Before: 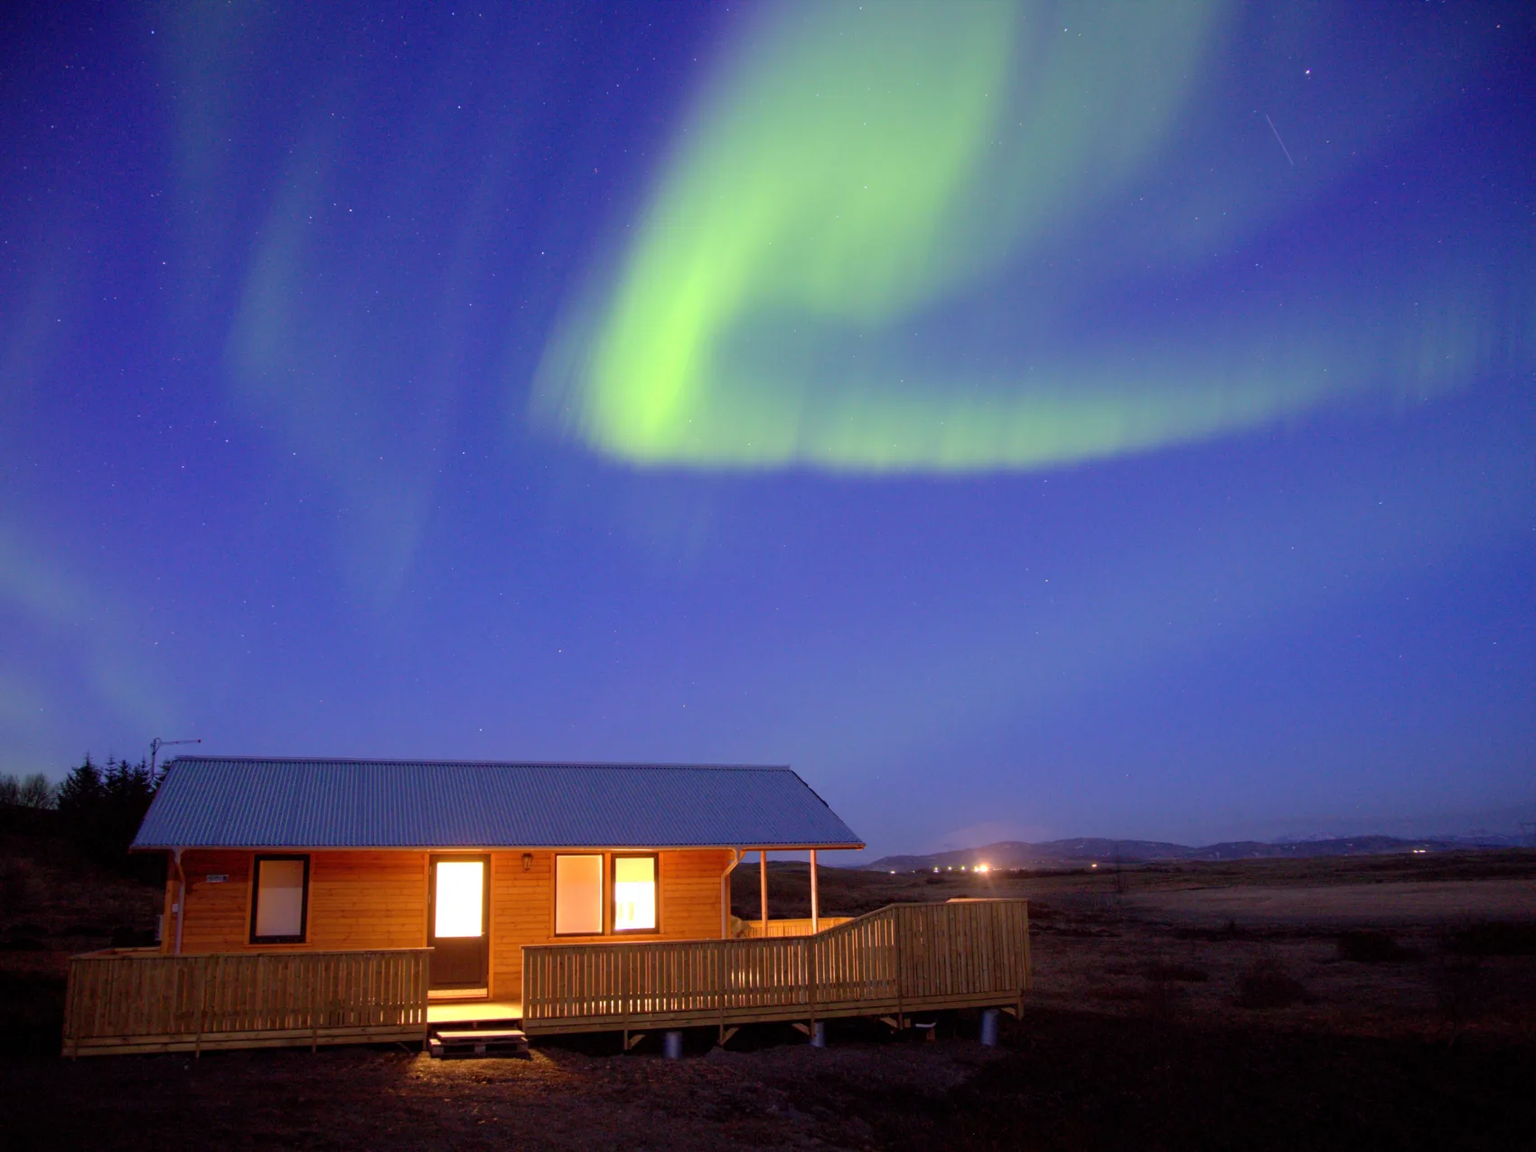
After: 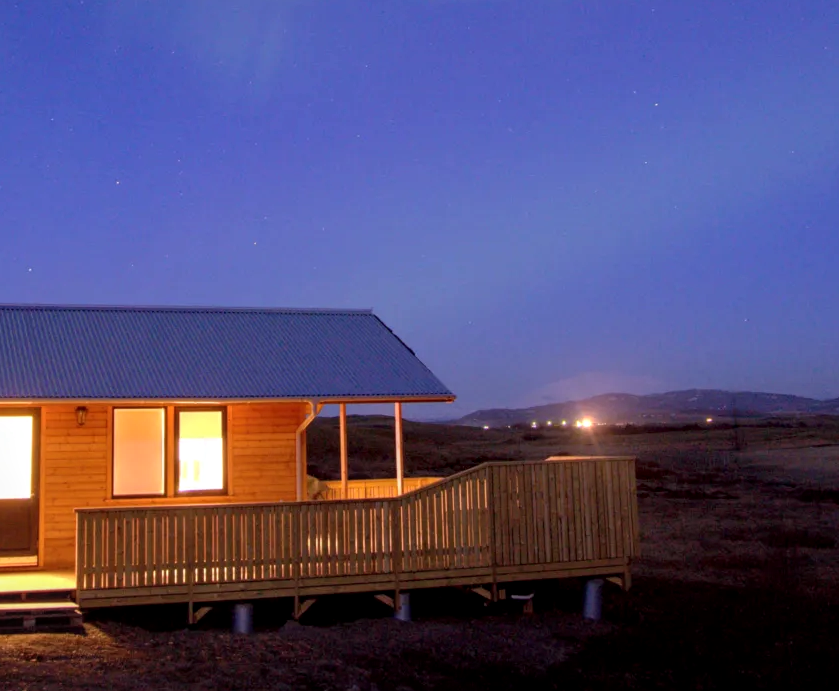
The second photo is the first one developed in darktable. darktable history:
crop: left 29.536%, top 42.255%, right 21.091%, bottom 3.509%
local contrast: on, module defaults
